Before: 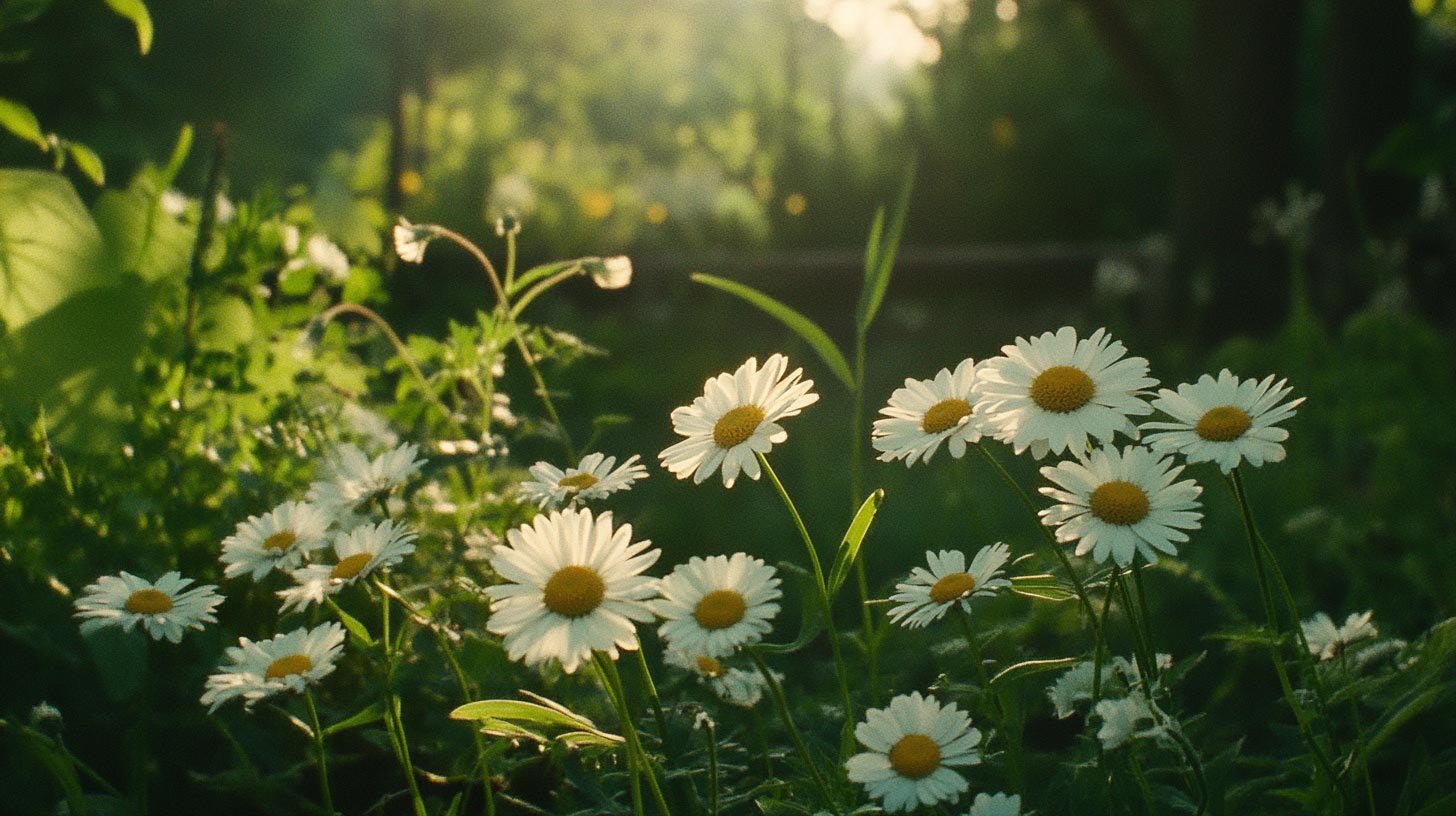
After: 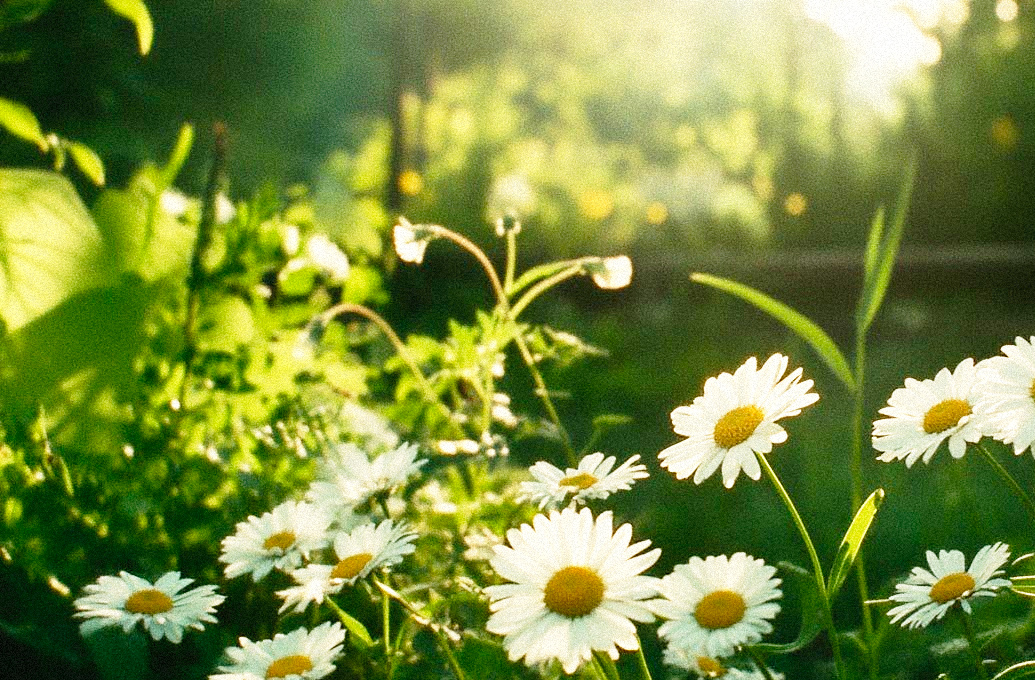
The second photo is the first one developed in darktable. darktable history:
crop: right 28.885%, bottom 16.626%
base curve: curves: ch0 [(0, 0) (0.012, 0.01) (0.073, 0.168) (0.31, 0.711) (0.645, 0.957) (1, 1)], preserve colors none
grain: mid-tones bias 0%
